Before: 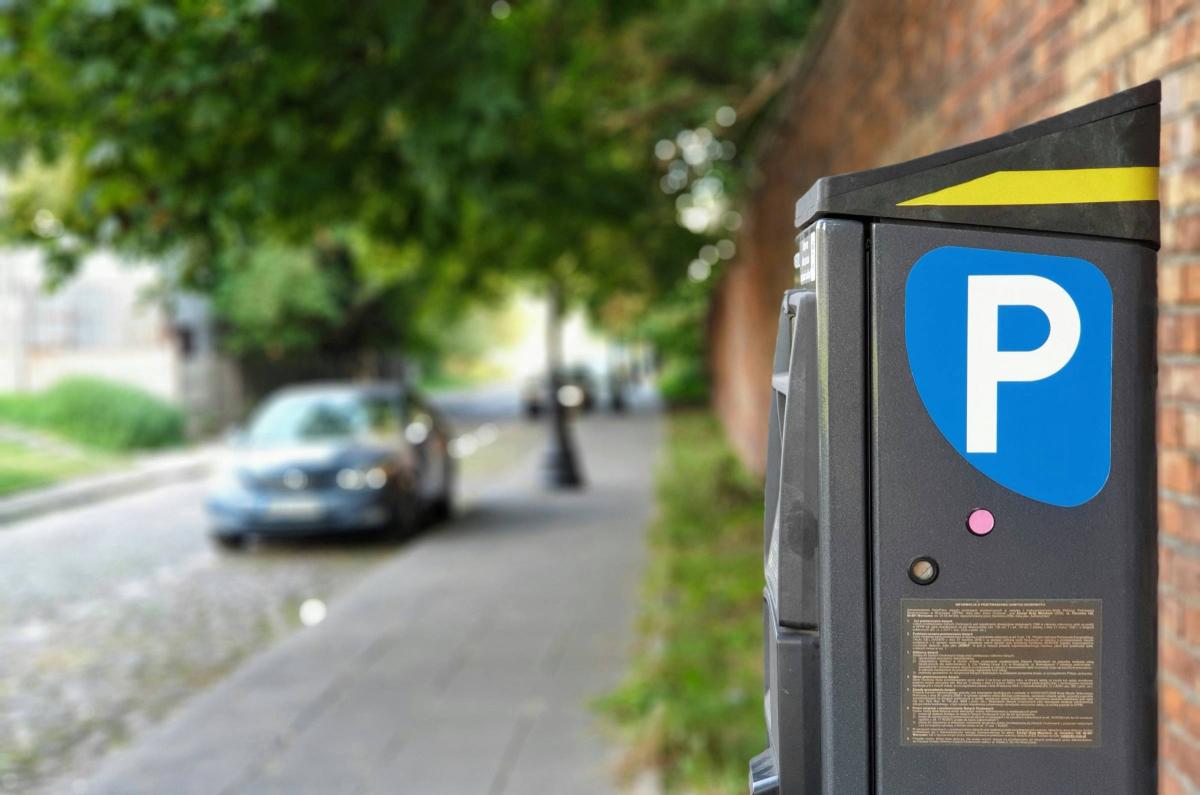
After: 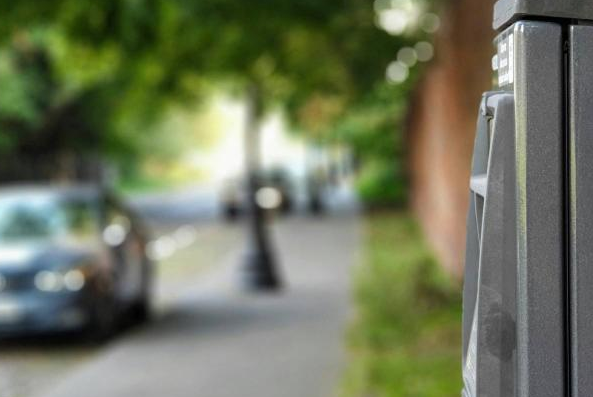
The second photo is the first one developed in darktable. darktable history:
crop: left 25.206%, top 25.006%, right 25.363%, bottom 25.049%
